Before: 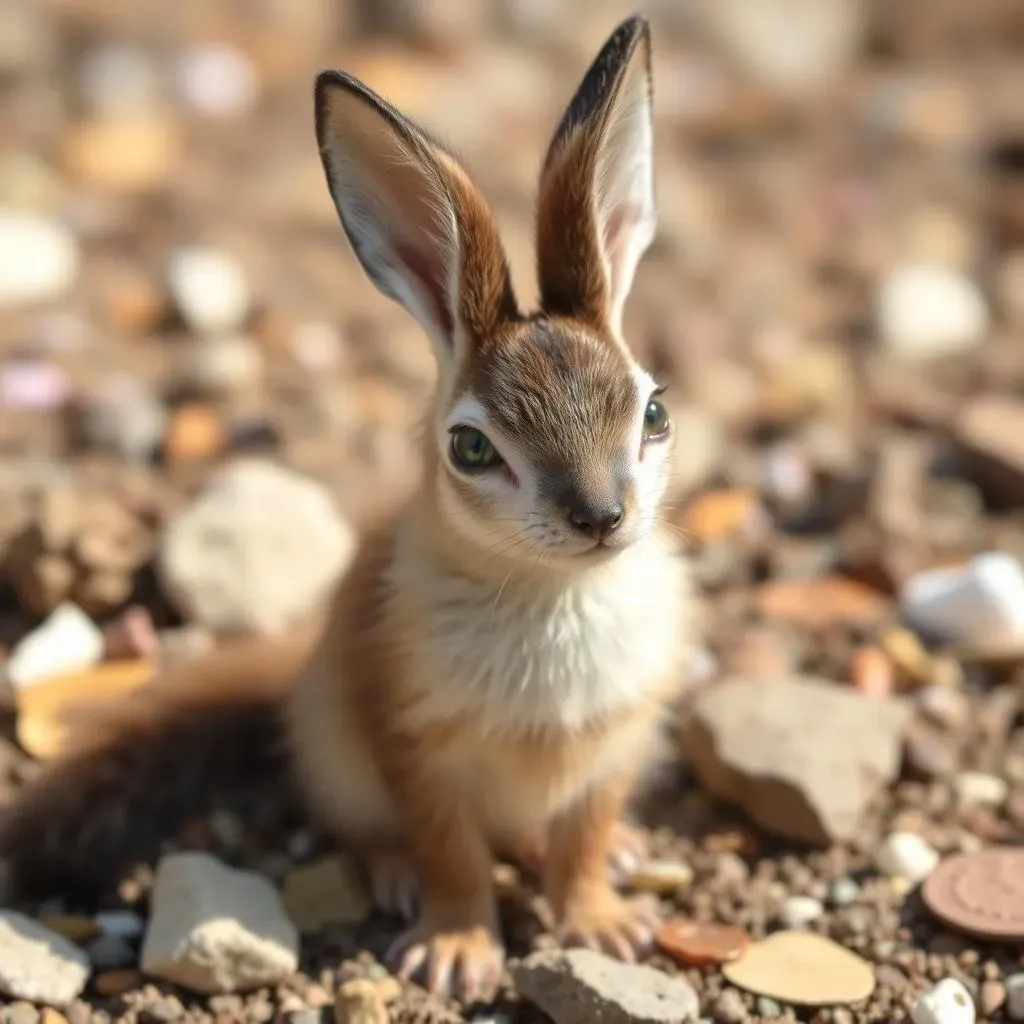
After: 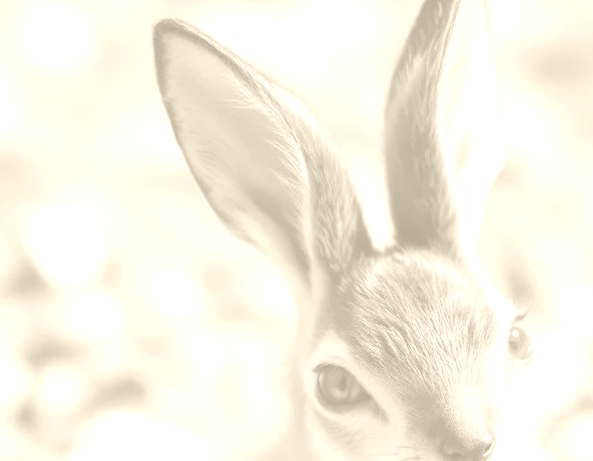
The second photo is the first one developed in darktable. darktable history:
tone curve: curves: ch0 [(0, 0) (0.822, 0.825) (0.994, 0.955)]; ch1 [(0, 0) (0.226, 0.261) (0.383, 0.397) (0.46, 0.46) (0.498, 0.501) (0.524, 0.543) (0.578, 0.575) (1, 1)]; ch2 [(0, 0) (0.438, 0.456) (0.5, 0.495) (0.547, 0.515) (0.597, 0.58) (0.629, 0.603) (1, 1)], color space Lab, independent channels, preserve colors none
crop: left 15.306%, top 9.065%, right 30.789%, bottom 48.638%
colorize: hue 36°, saturation 71%, lightness 80.79%
rotate and perspective: rotation -4.2°, shear 0.006, automatic cropping off
